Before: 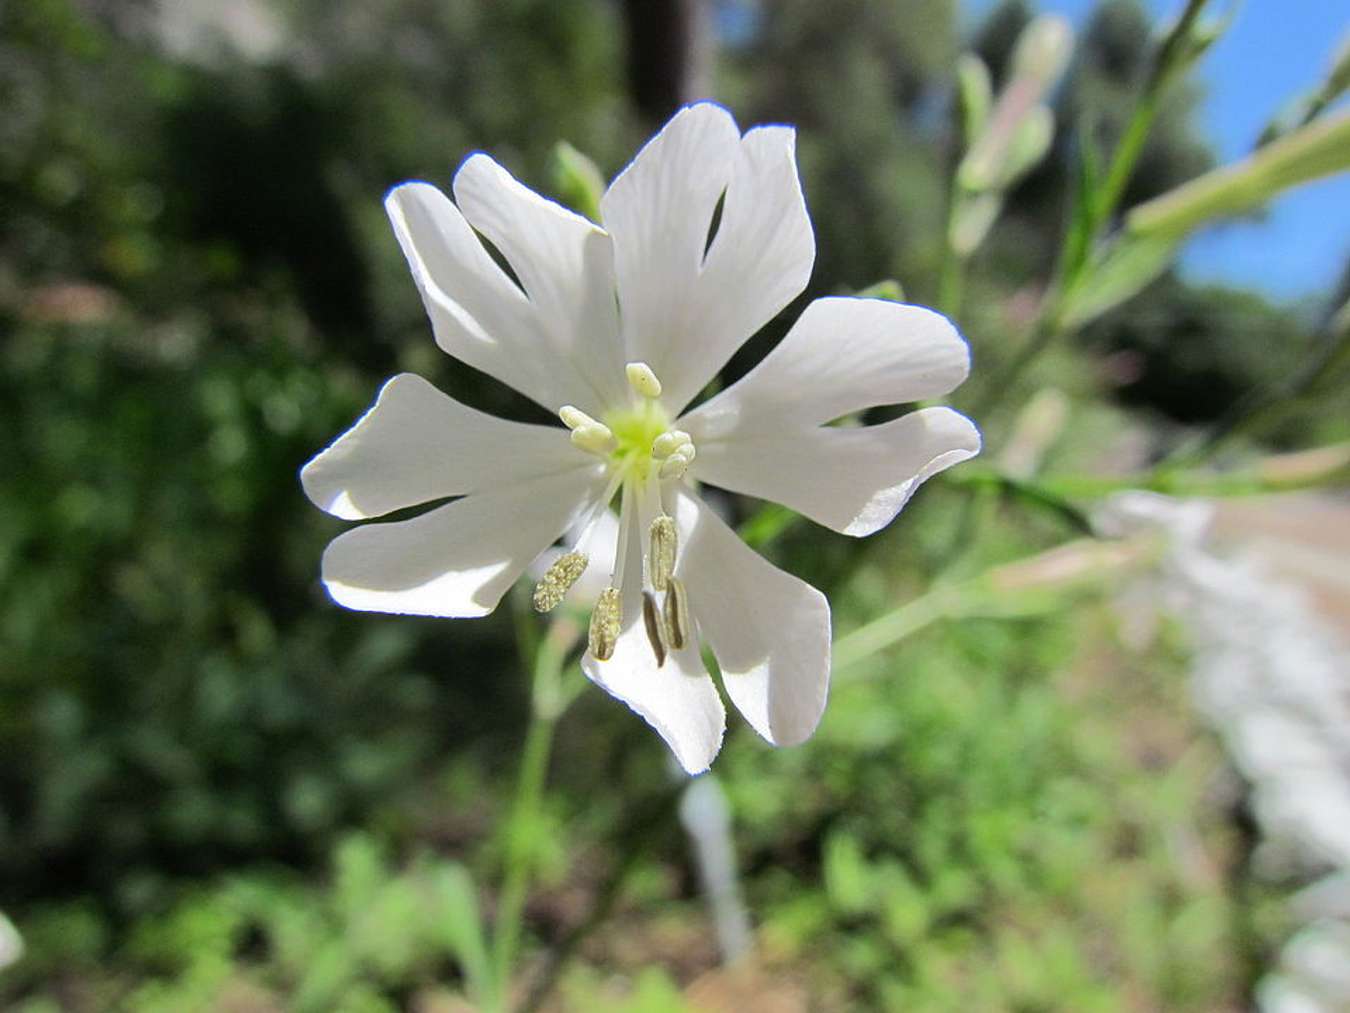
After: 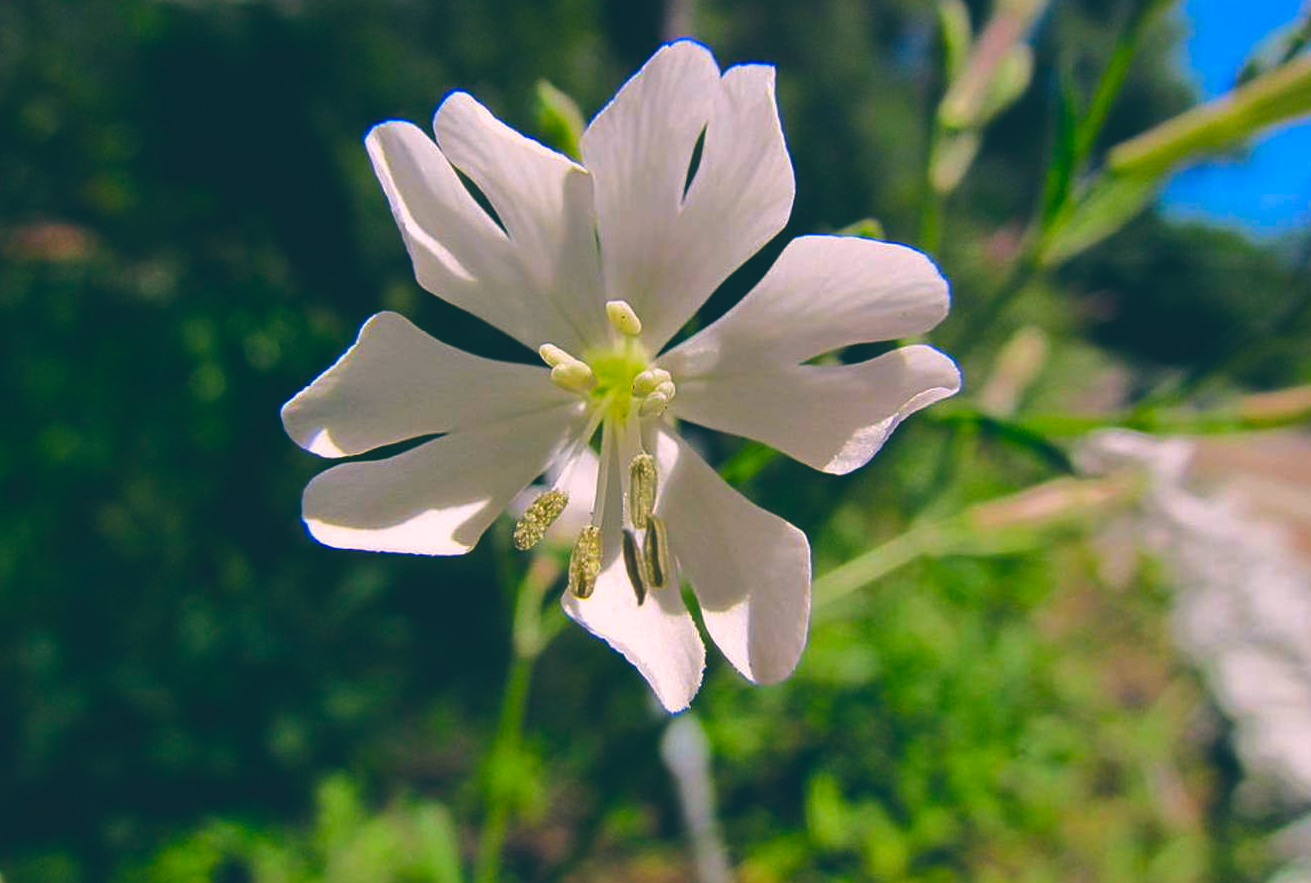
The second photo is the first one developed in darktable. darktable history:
crop: left 1.507%, top 6.147%, right 1.379%, bottom 6.637%
color balance: lift [1.016, 0.983, 1, 1.017], gamma [0.78, 1.018, 1.043, 0.957], gain [0.786, 1.063, 0.937, 1.017], input saturation 118.26%, contrast 13.43%, contrast fulcrum 21.62%, output saturation 82.76%
color balance rgb: shadows lift › chroma 3%, shadows lift › hue 280.8°, power › hue 330°, highlights gain › chroma 3%, highlights gain › hue 75.6°, global offset › luminance 1.5%, perceptual saturation grading › global saturation 20%, perceptual saturation grading › highlights -25%, perceptual saturation grading › shadows 50%, global vibrance 30%
